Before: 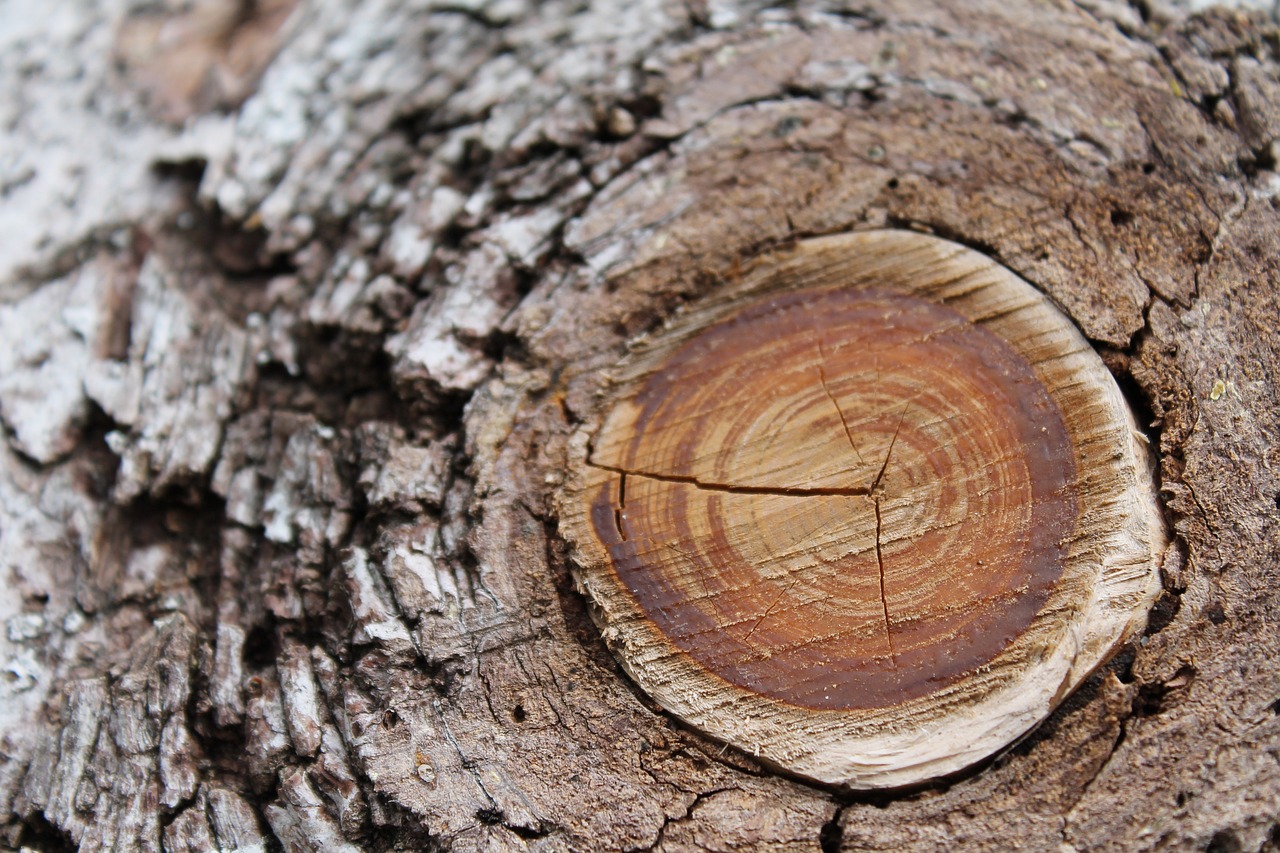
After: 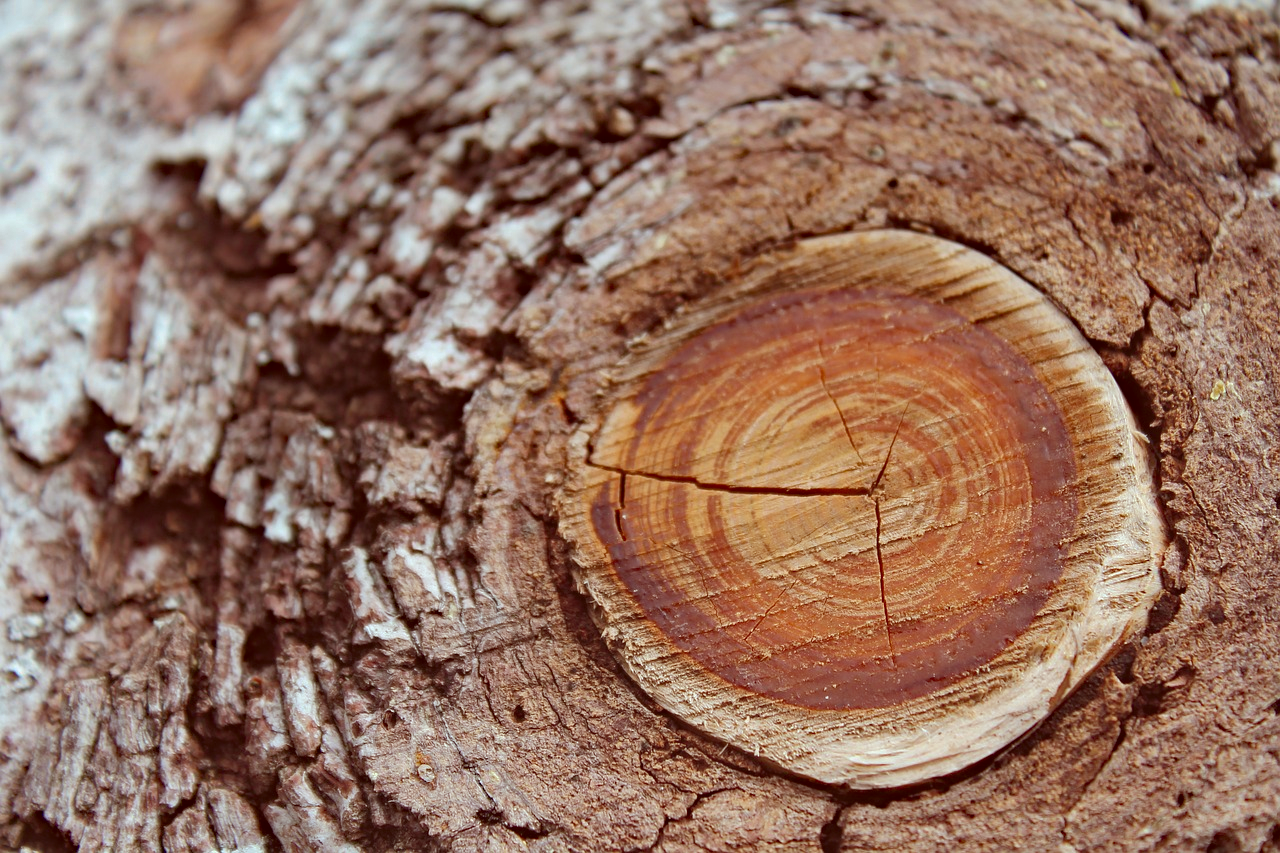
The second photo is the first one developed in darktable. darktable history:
shadows and highlights: on, module defaults
color correction: highlights a* -7.23, highlights b* -0.161, shadows a* 20.08, shadows b* 11.73
haze removal: strength 0.29, distance 0.25, compatibility mode true, adaptive false
exposure: black level correction -0.005, exposure 0.054 EV, compensate highlight preservation false
